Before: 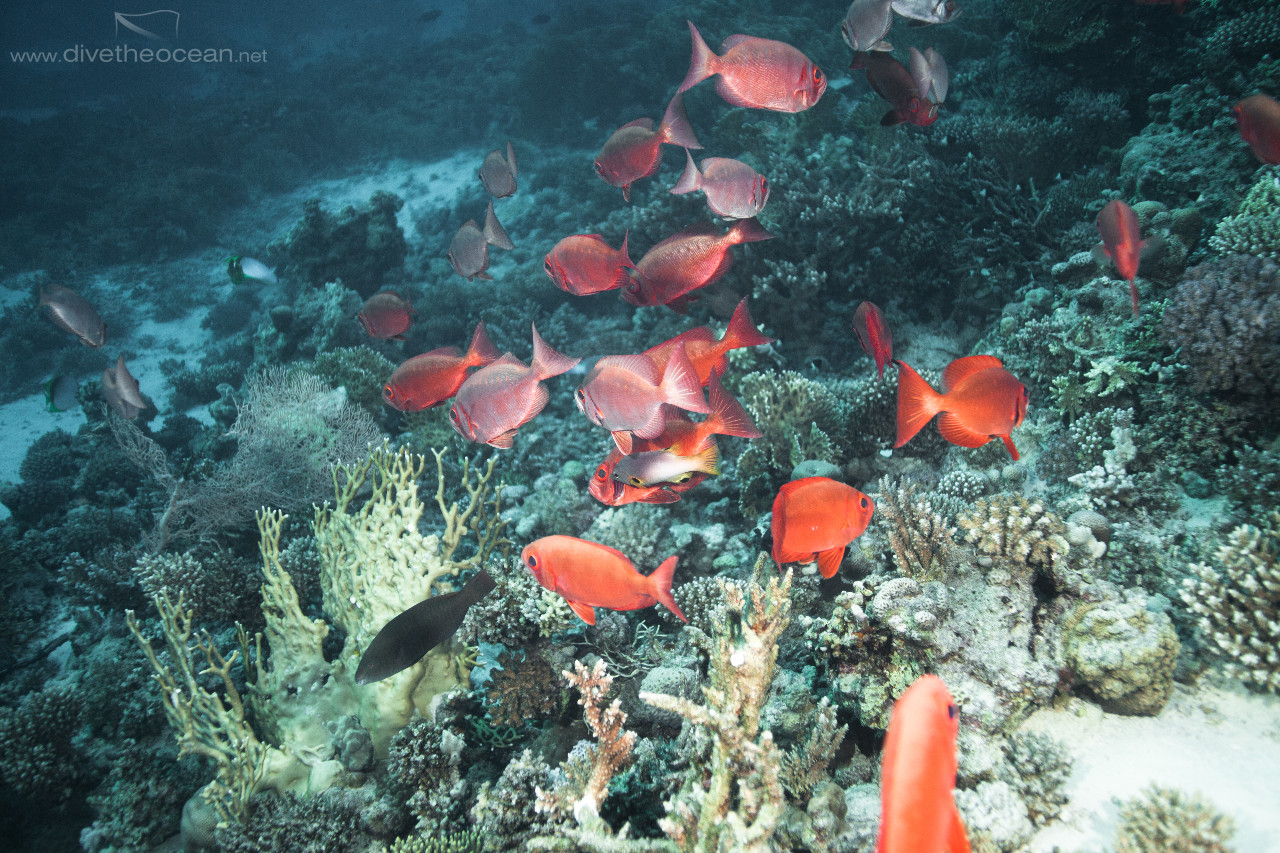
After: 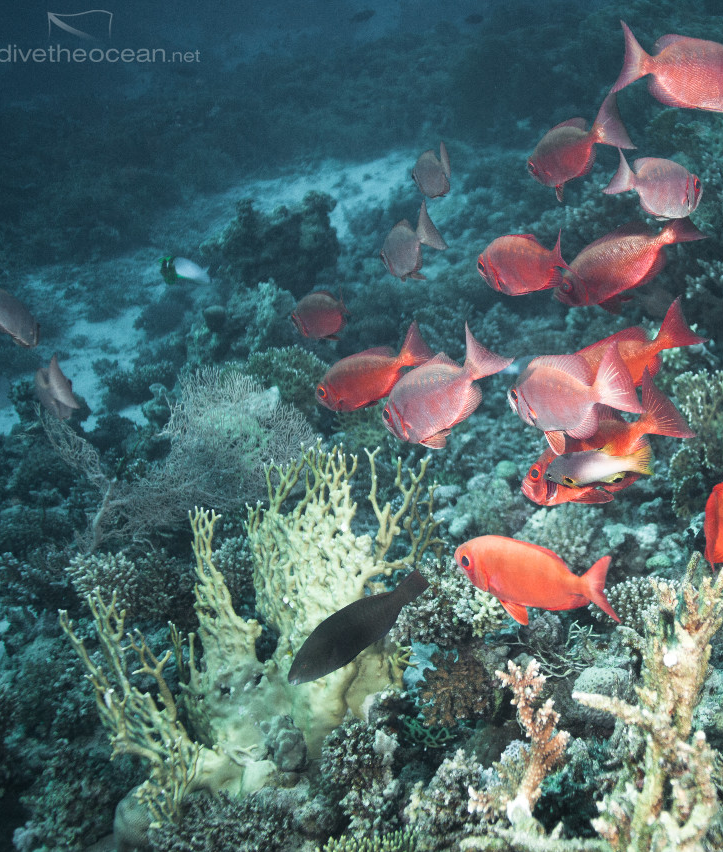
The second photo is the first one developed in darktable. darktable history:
crop: left 5.307%, right 38.14%
